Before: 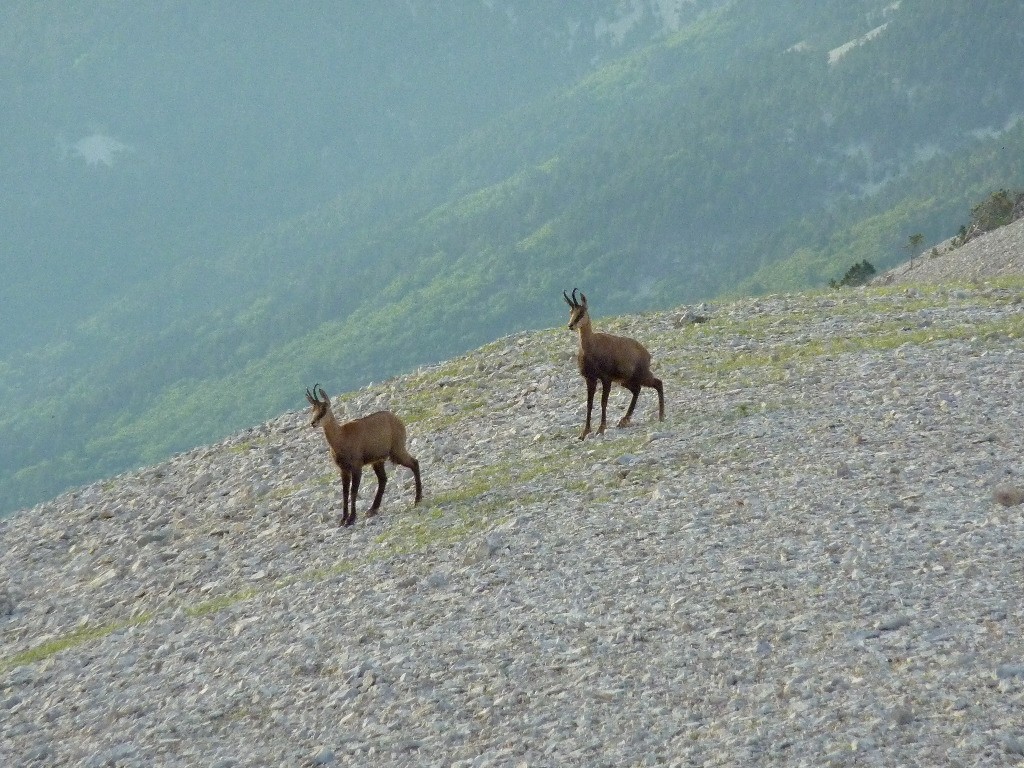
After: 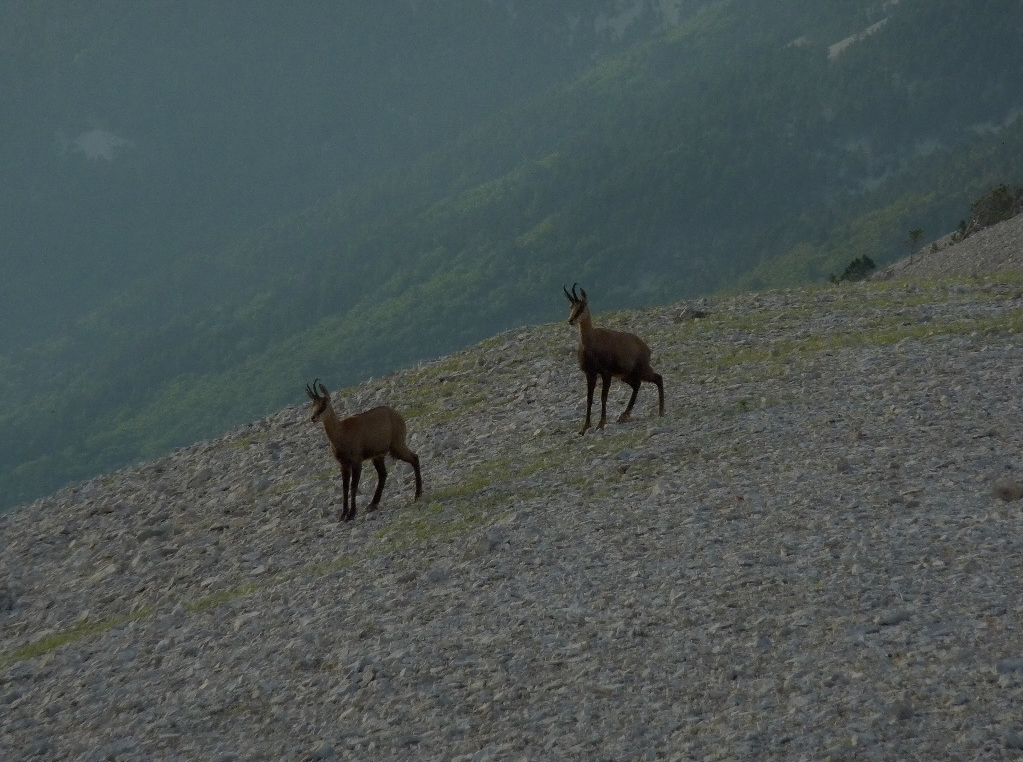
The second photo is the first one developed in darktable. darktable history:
tone equalizer: -8 EV -1.99 EV, -7 EV -1.99 EV, -6 EV -1.96 EV, -5 EV -1.97 EV, -4 EV -1.97 EV, -3 EV -1.97 EV, -2 EV -2 EV, -1 EV -1.61 EV, +0 EV -1.97 EV, mask exposure compensation -0.514 EV
crop: top 0.778%, right 0.015%
